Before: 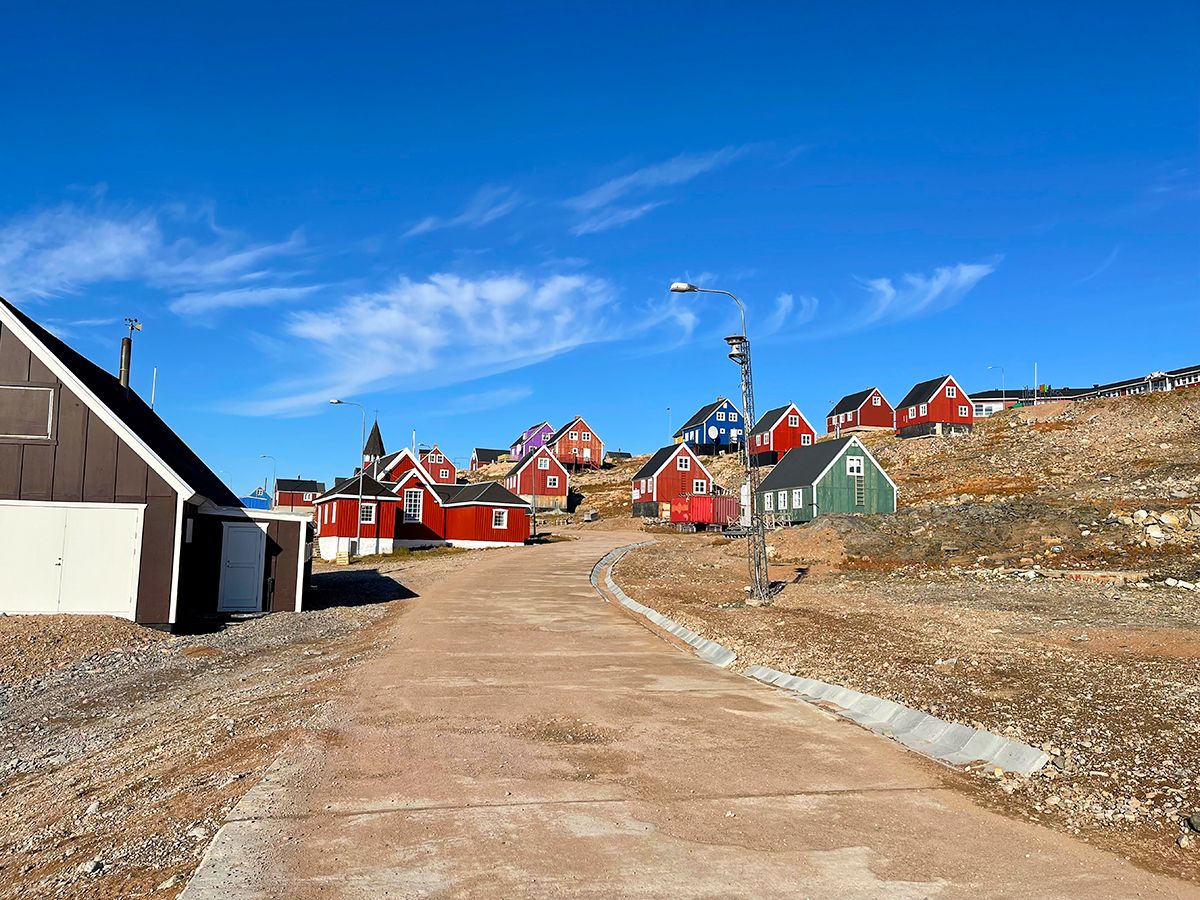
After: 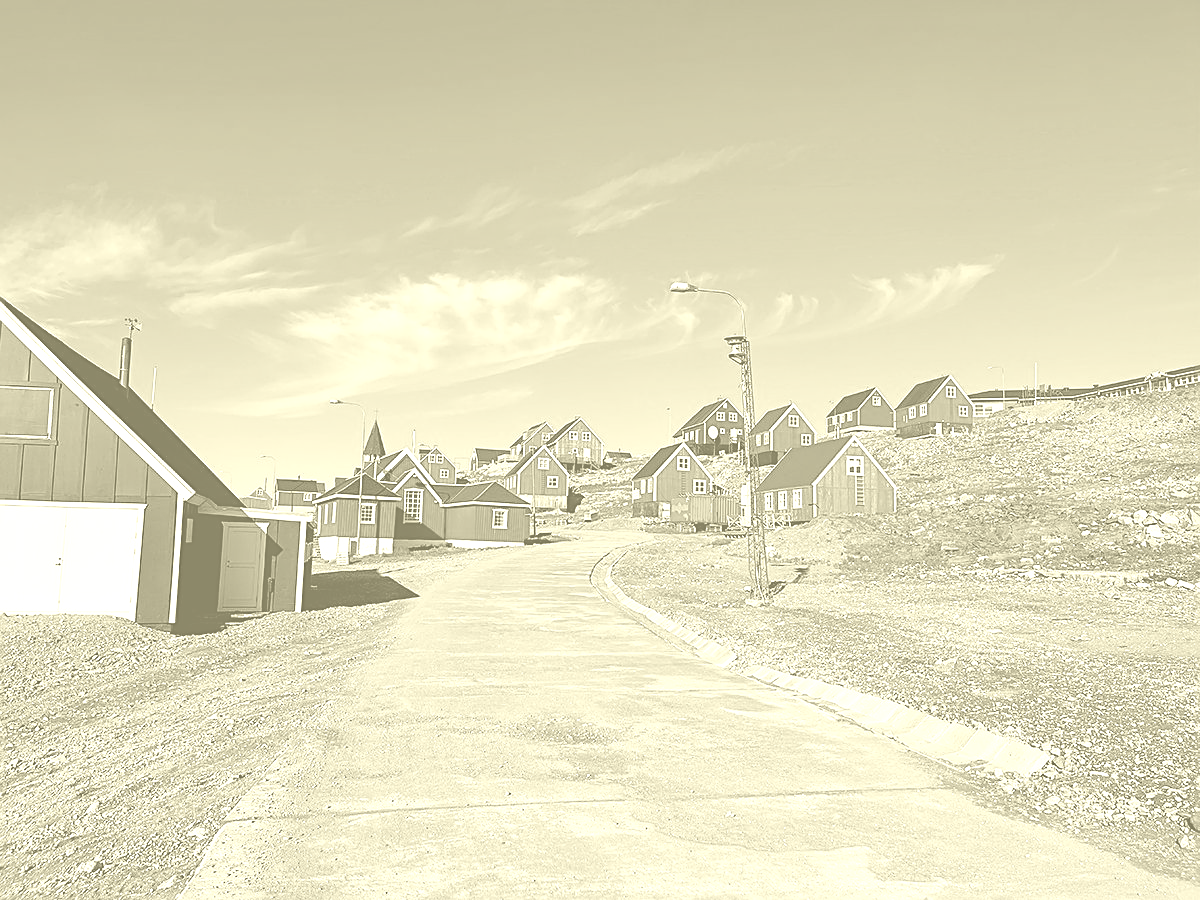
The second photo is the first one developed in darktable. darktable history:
colorize: hue 43.2°, saturation 40%, version 1
sharpen: on, module defaults
exposure: black level correction 0.001, exposure 0.5 EV, compensate exposure bias true, compensate highlight preservation false
